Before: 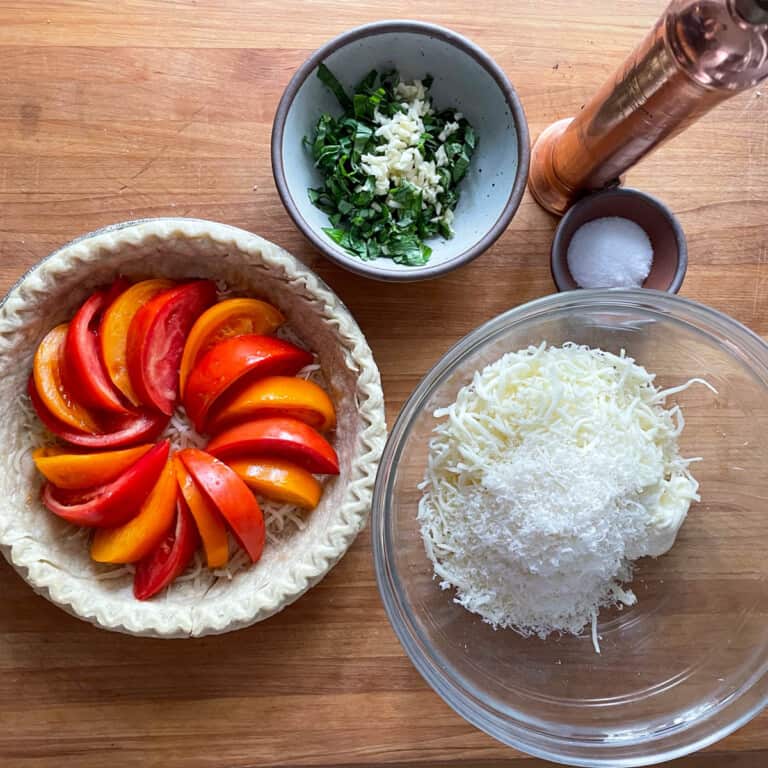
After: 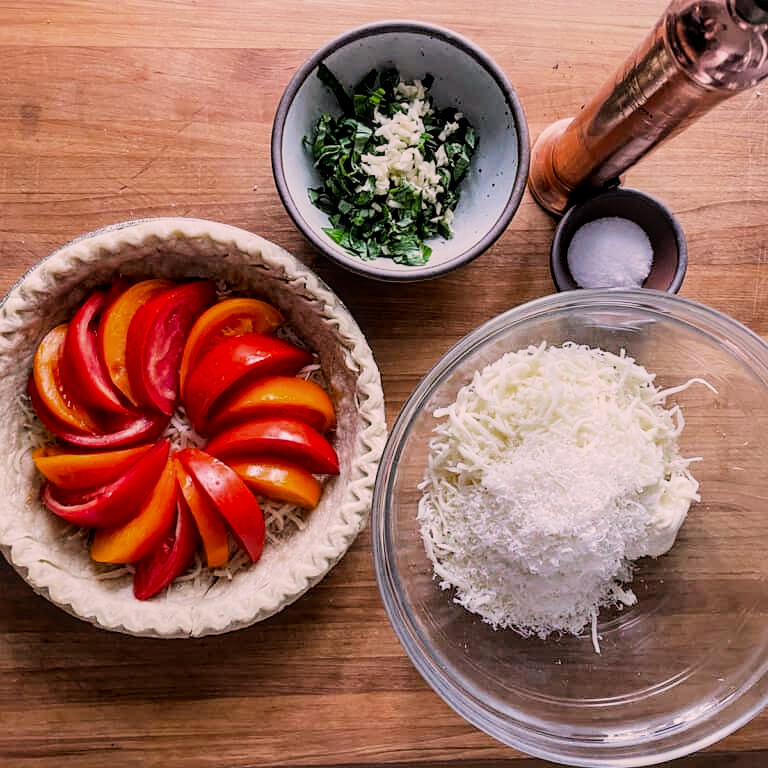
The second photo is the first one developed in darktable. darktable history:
color zones: curves: ch0 [(0, 0.425) (0.143, 0.422) (0.286, 0.42) (0.429, 0.419) (0.571, 0.419) (0.714, 0.42) (0.857, 0.422) (1, 0.425)]
color correction: highlights a* 12.23, highlights b* 5.41
sharpen: radius 1, threshold 1
filmic rgb: black relative exposure -5 EV, hardness 2.88, contrast 1.3, highlights saturation mix -30%
local contrast: on, module defaults
exposure: exposure 0.2 EV, compensate highlight preservation false
